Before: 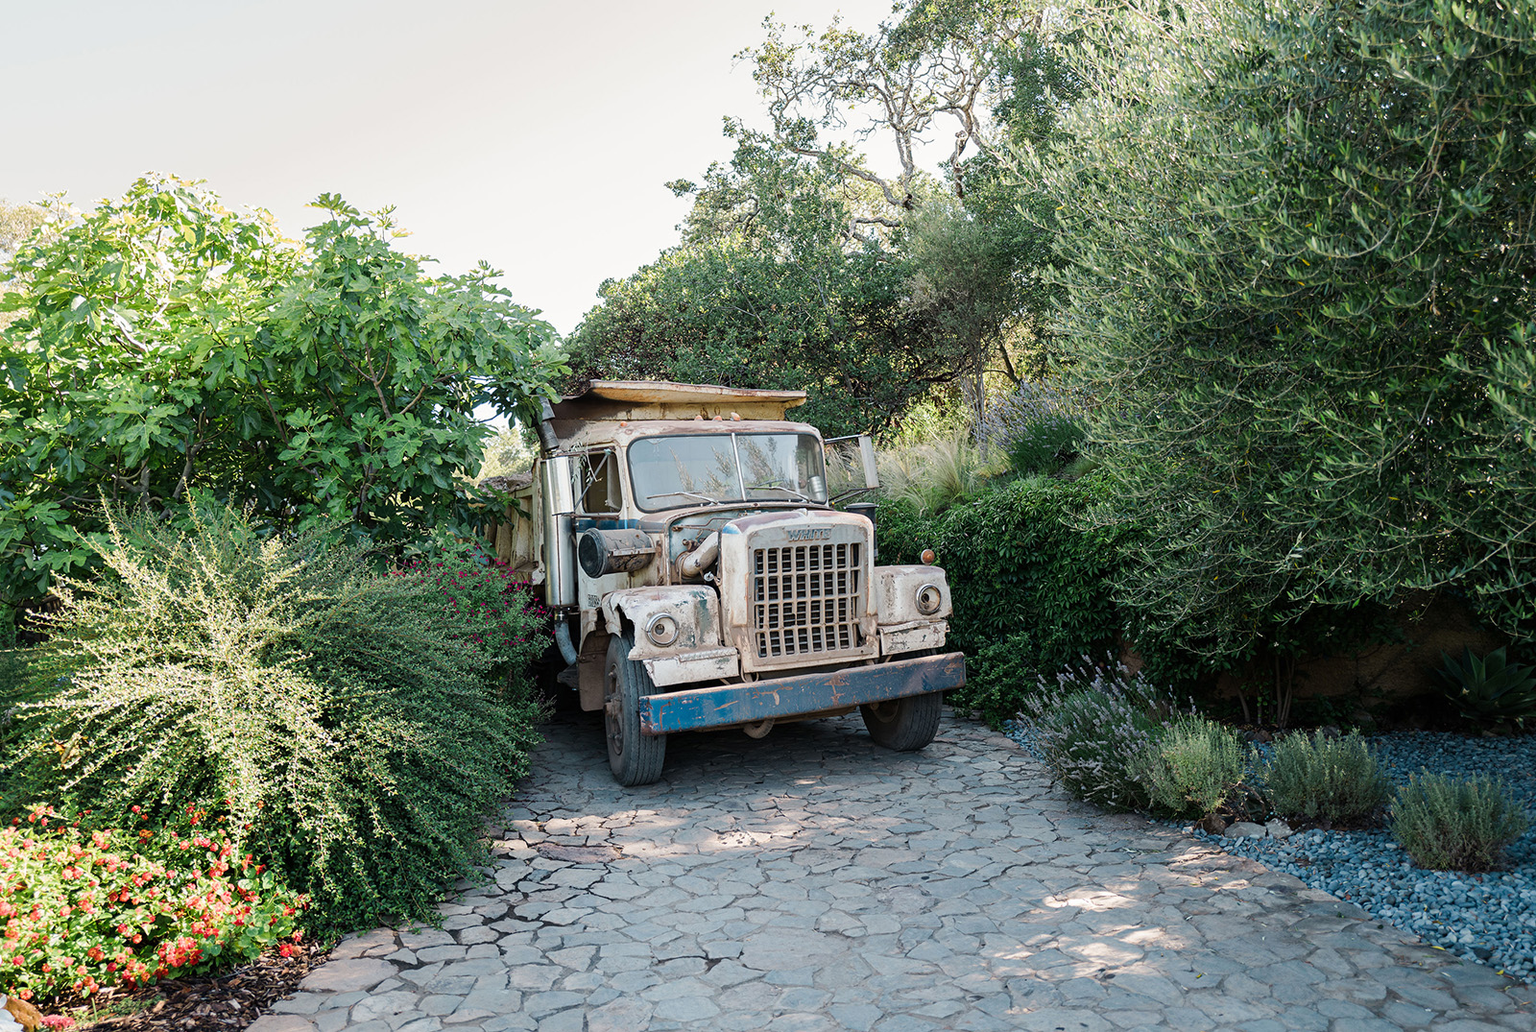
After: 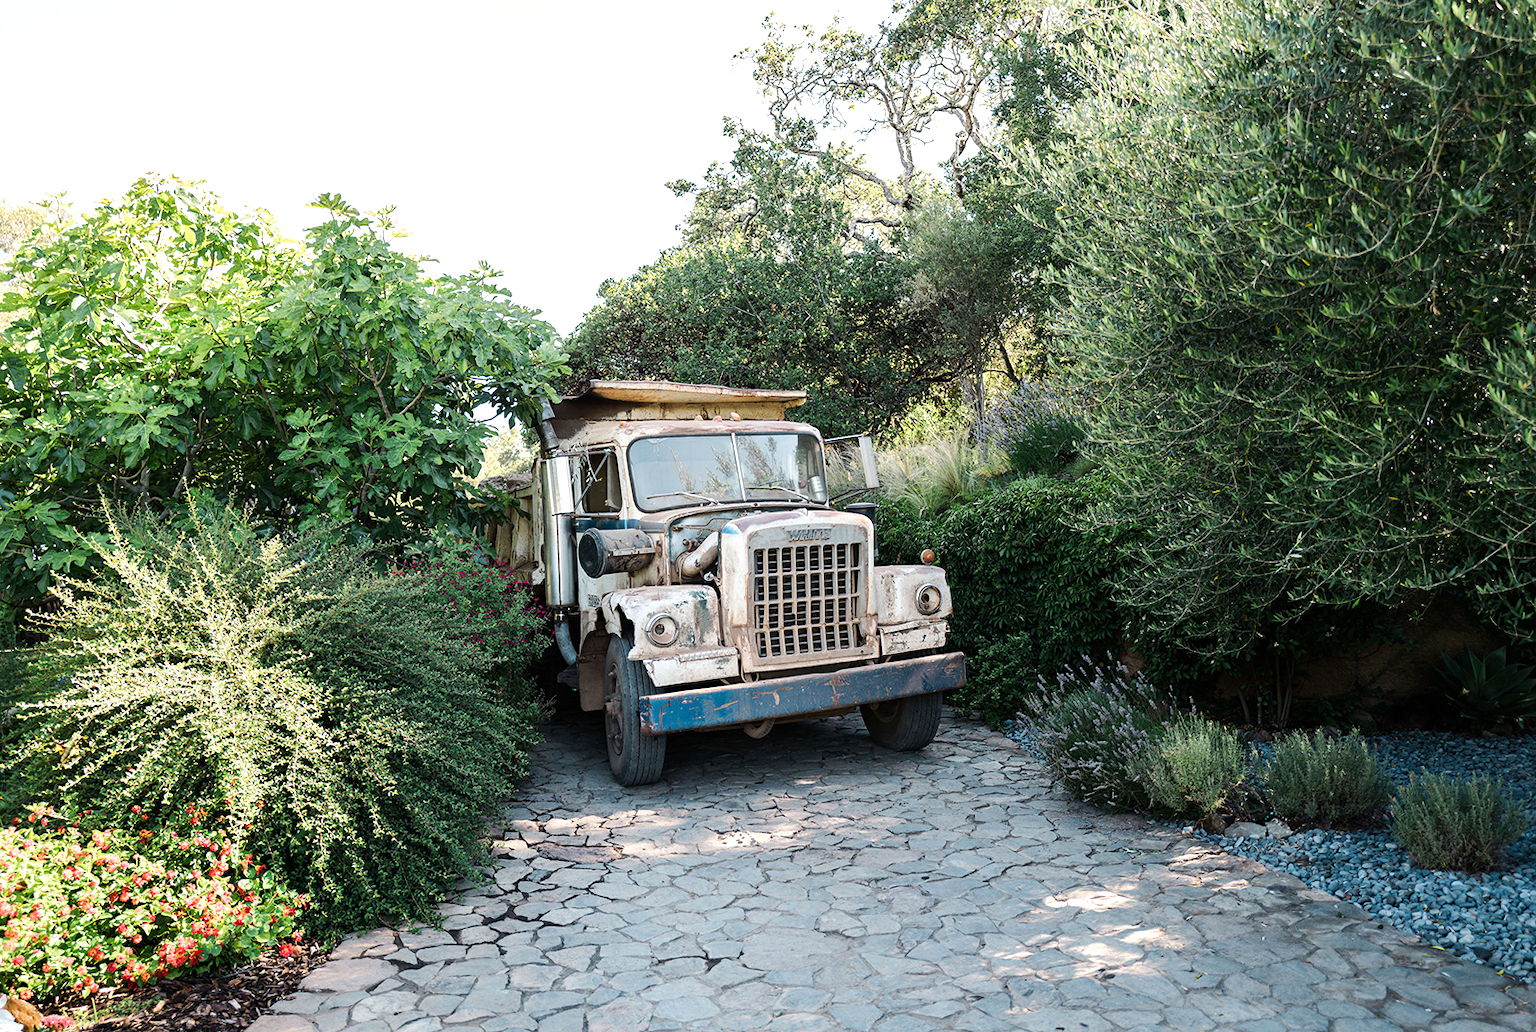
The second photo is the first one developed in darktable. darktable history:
tone equalizer: -8 EV -0.408 EV, -7 EV -0.392 EV, -6 EV -0.334 EV, -5 EV -0.188 EV, -3 EV 0.217 EV, -2 EV 0.363 EV, -1 EV 0.375 EV, +0 EV 0.403 EV, edges refinement/feathering 500, mask exposure compensation -1.57 EV, preserve details no
